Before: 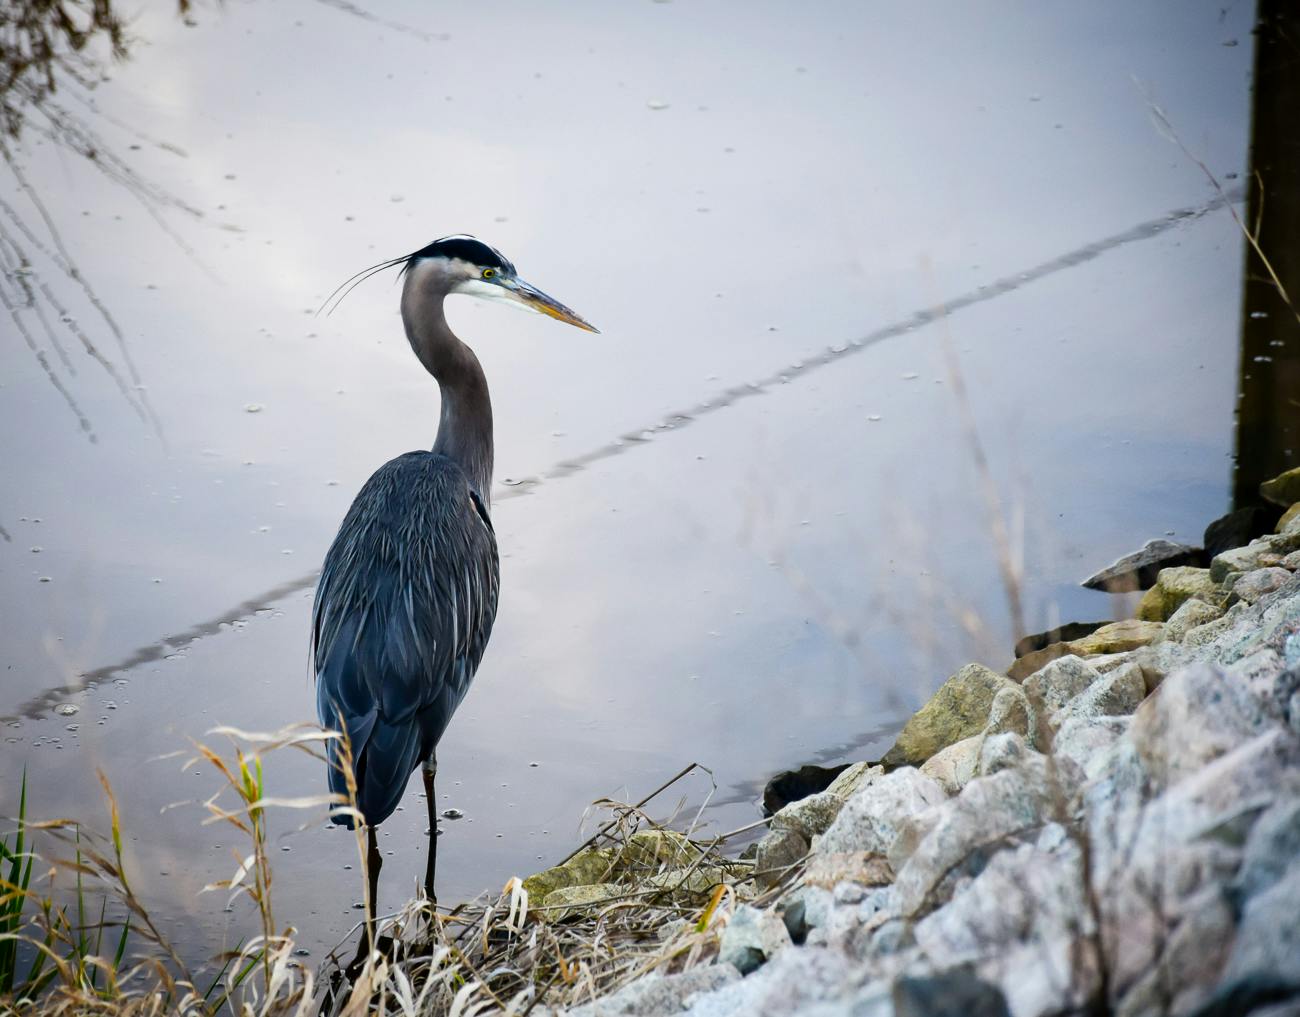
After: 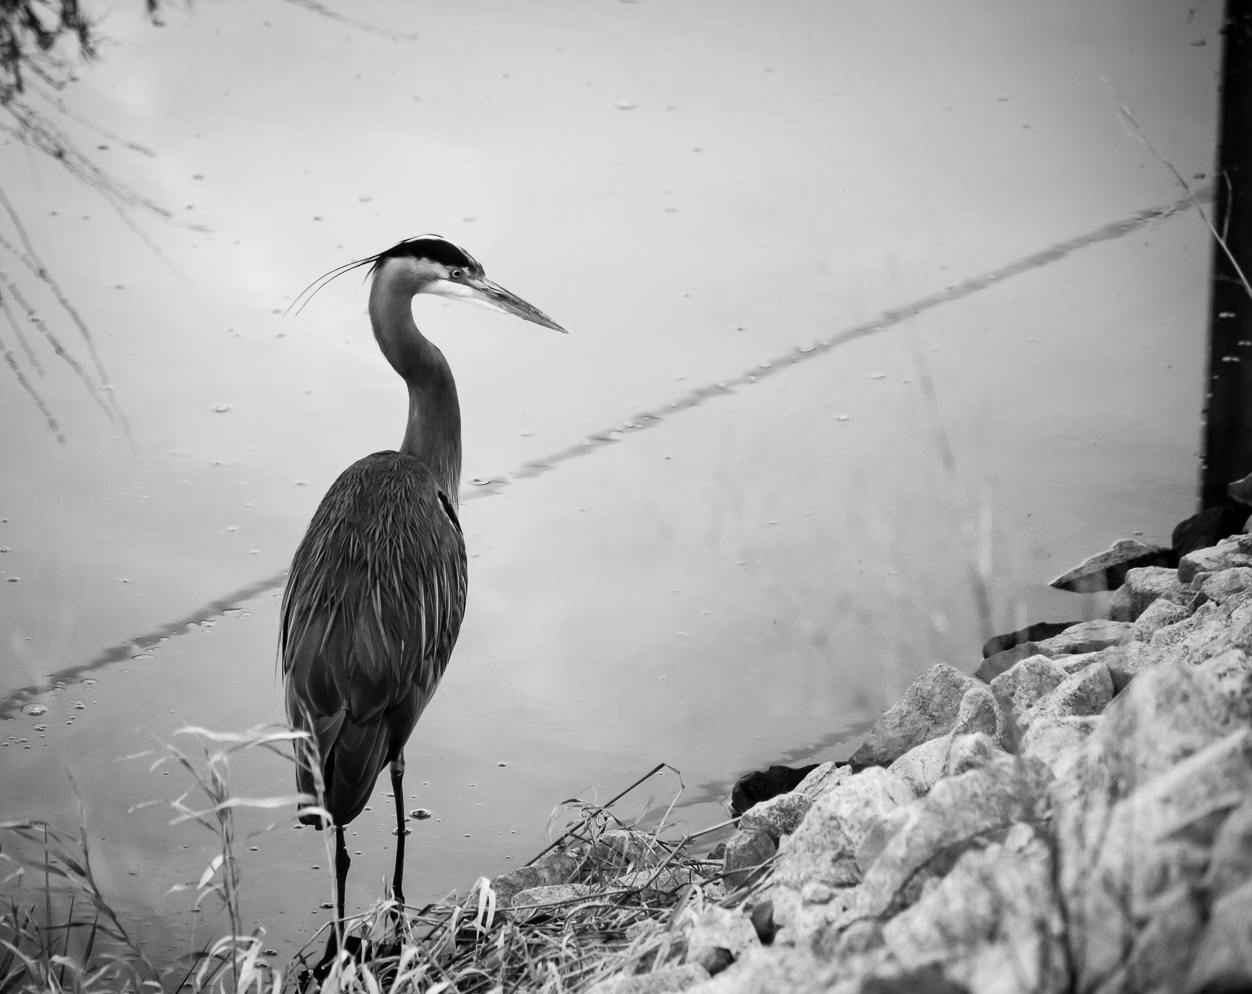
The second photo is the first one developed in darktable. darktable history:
crop and rotate: left 2.536%, right 1.107%, bottom 2.246%
monochrome: on, module defaults
